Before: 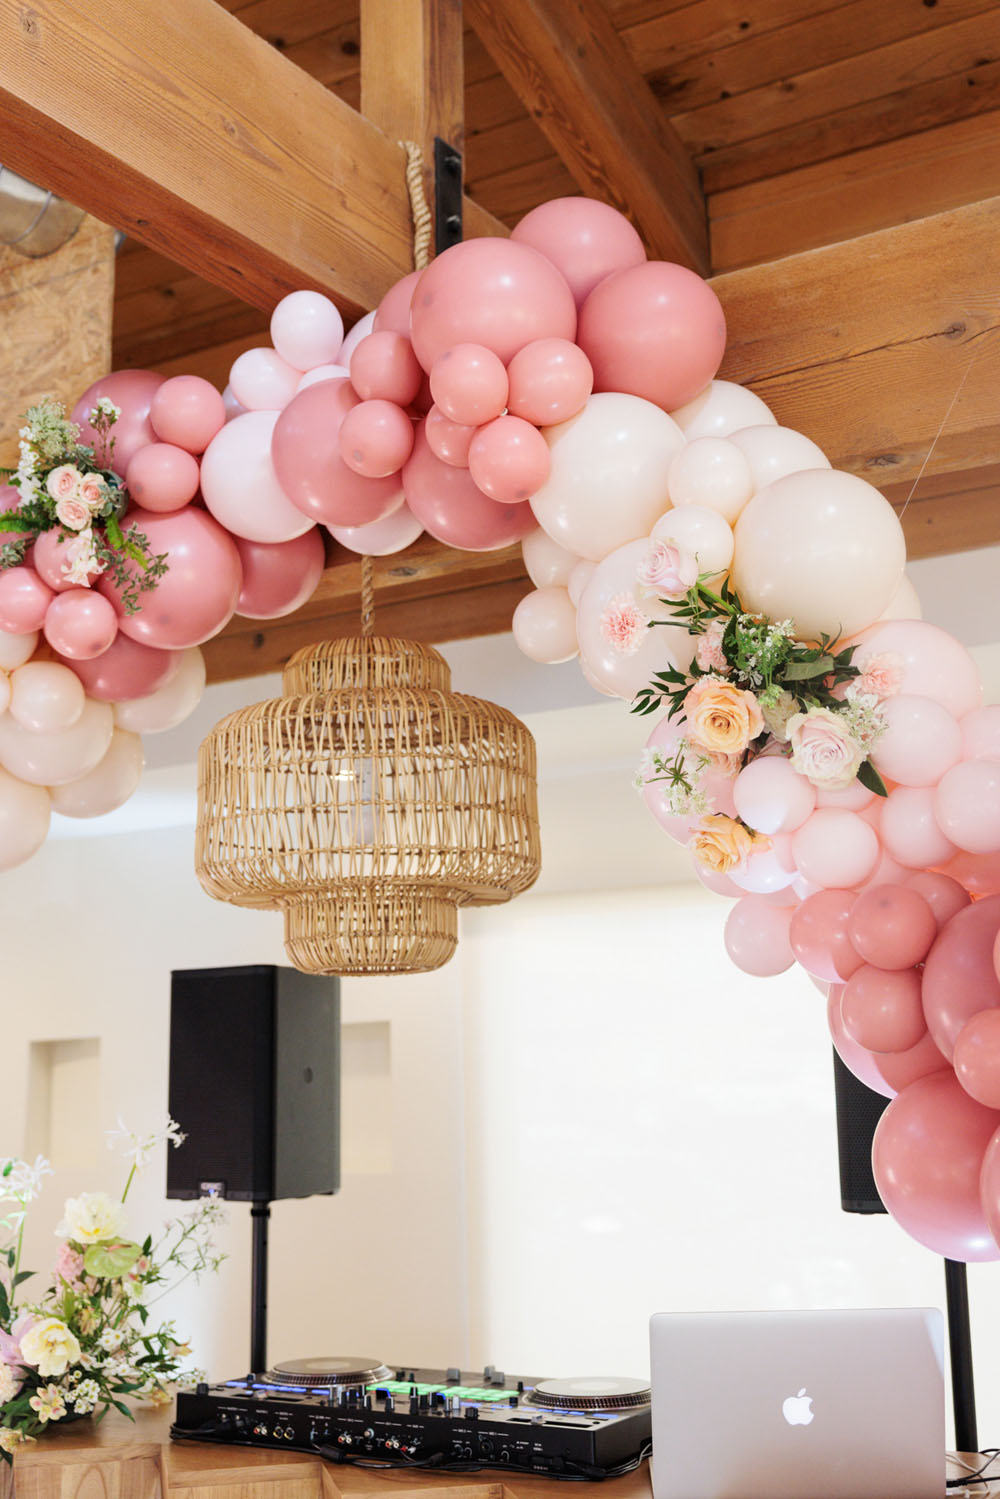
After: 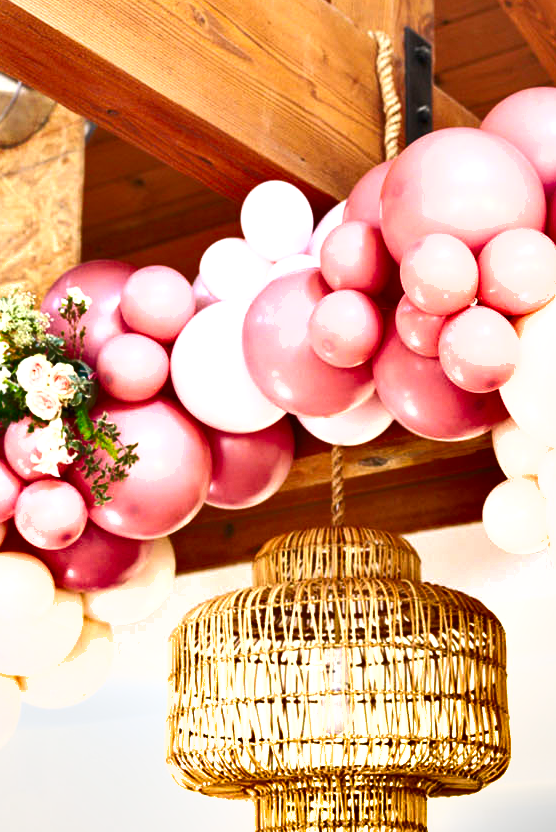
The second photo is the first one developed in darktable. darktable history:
shadows and highlights: shadows 60.65, highlights -60.37, soften with gaussian
crop and rotate: left 3.057%, top 7.399%, right 41.302%, bottom 37.068%
exposure: exposure 1.062 EV, compensate highlight preservation false
contrast brightness saturation: saturation 0.133
